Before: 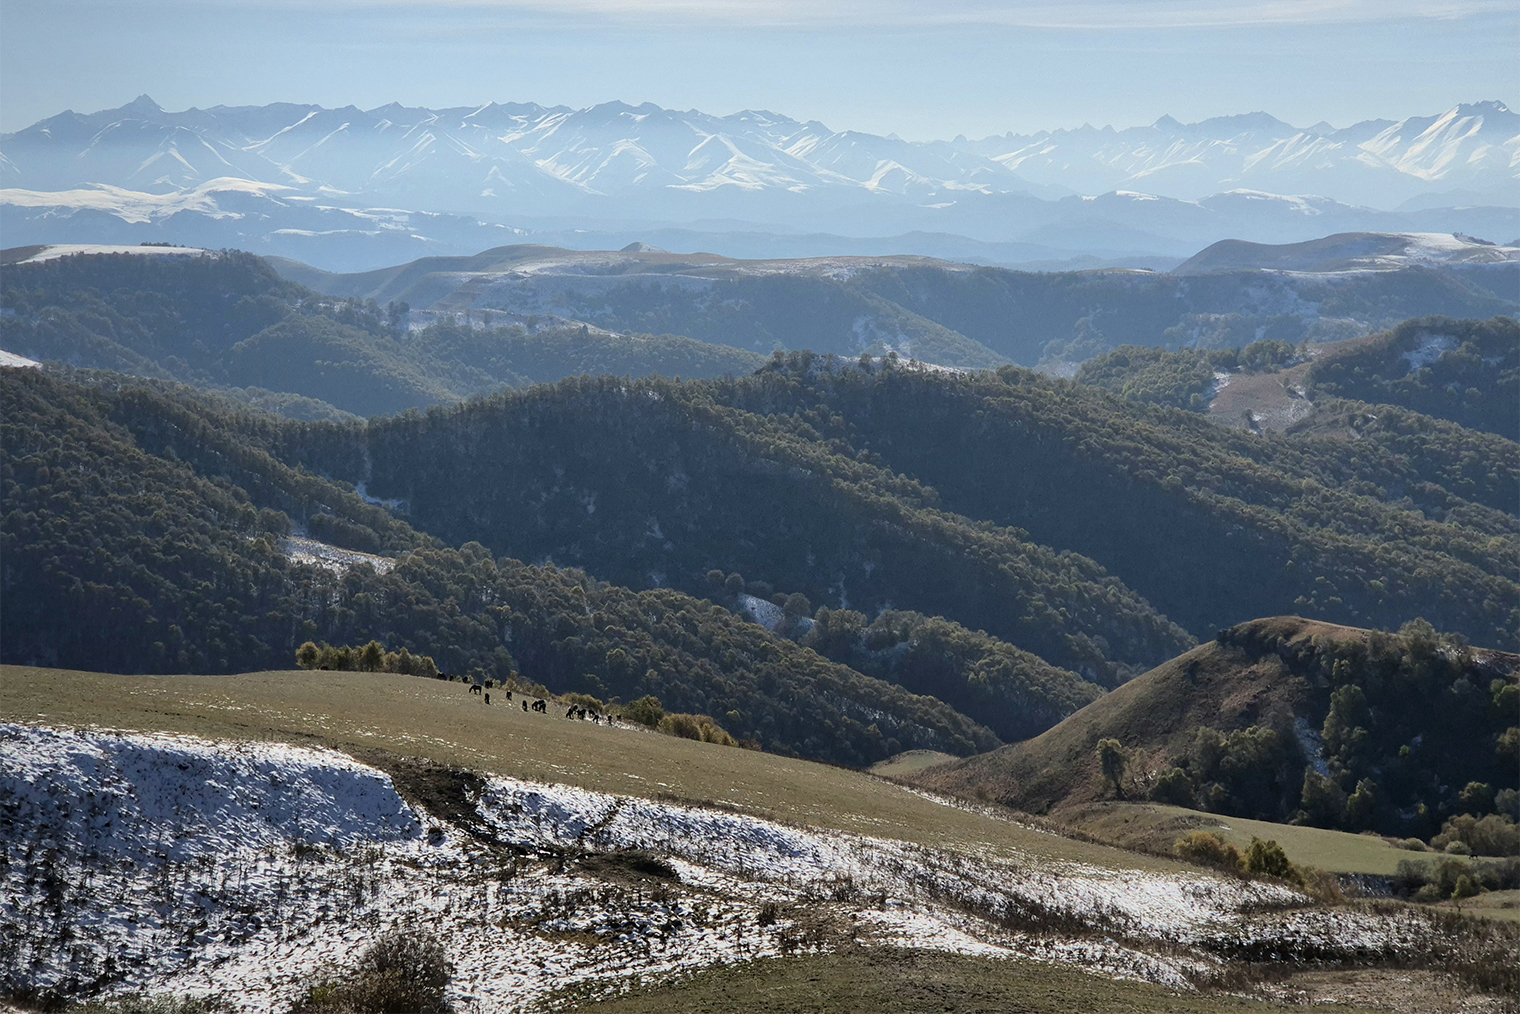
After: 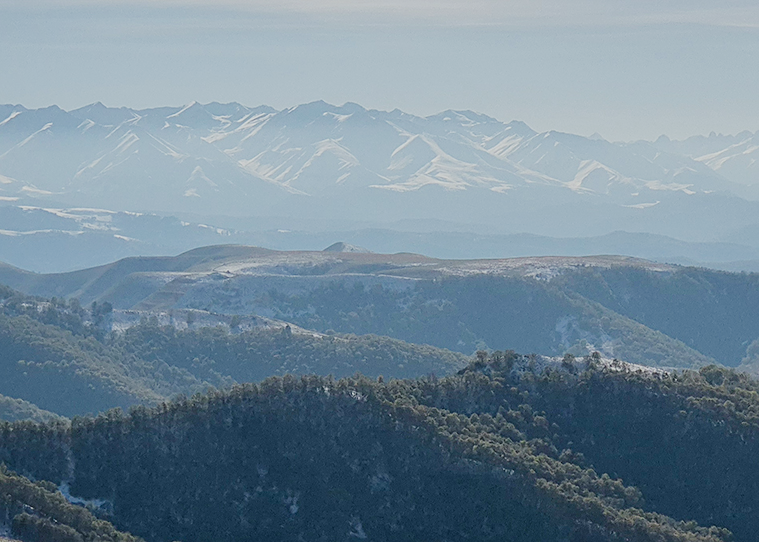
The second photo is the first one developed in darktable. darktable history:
filmic rgb: black relative exposure -7.65 EV, white relative exposure 4.56 EV, hardness 3.61, add noise in highlights 0.002, preserve chrominance no, color science v3 (2019), use custom middle-gray values true, contrast in highlights soft
sharpen: on, module defaults
crop: left 19.585%, right 30.459%, bottom 46.496%
